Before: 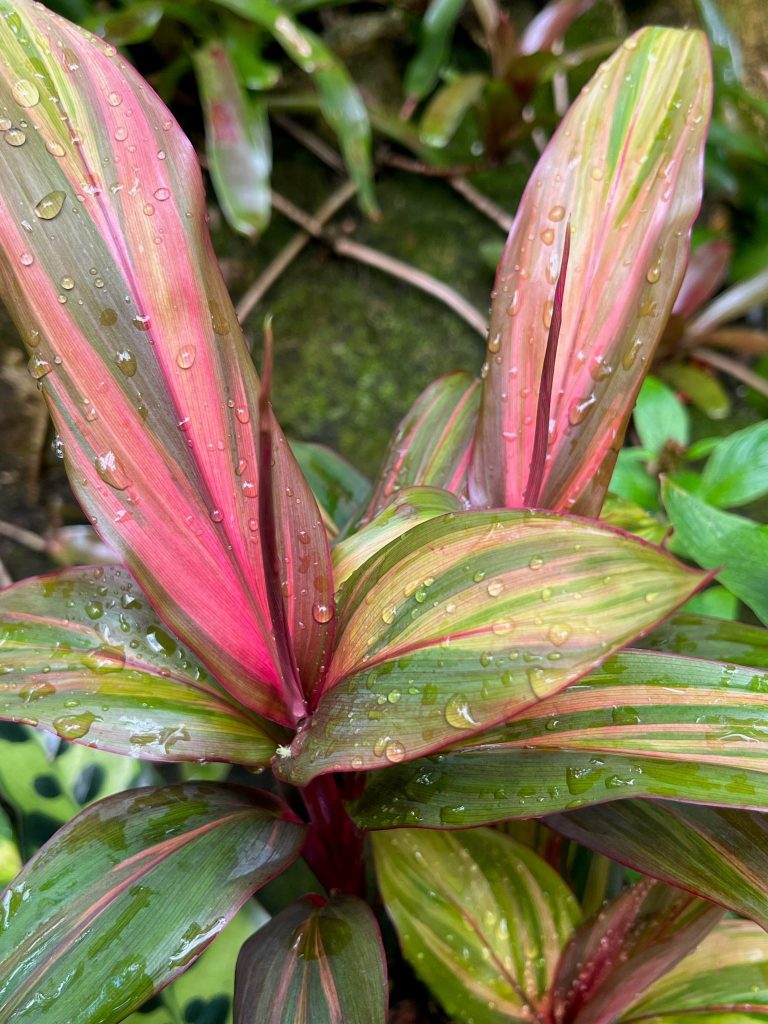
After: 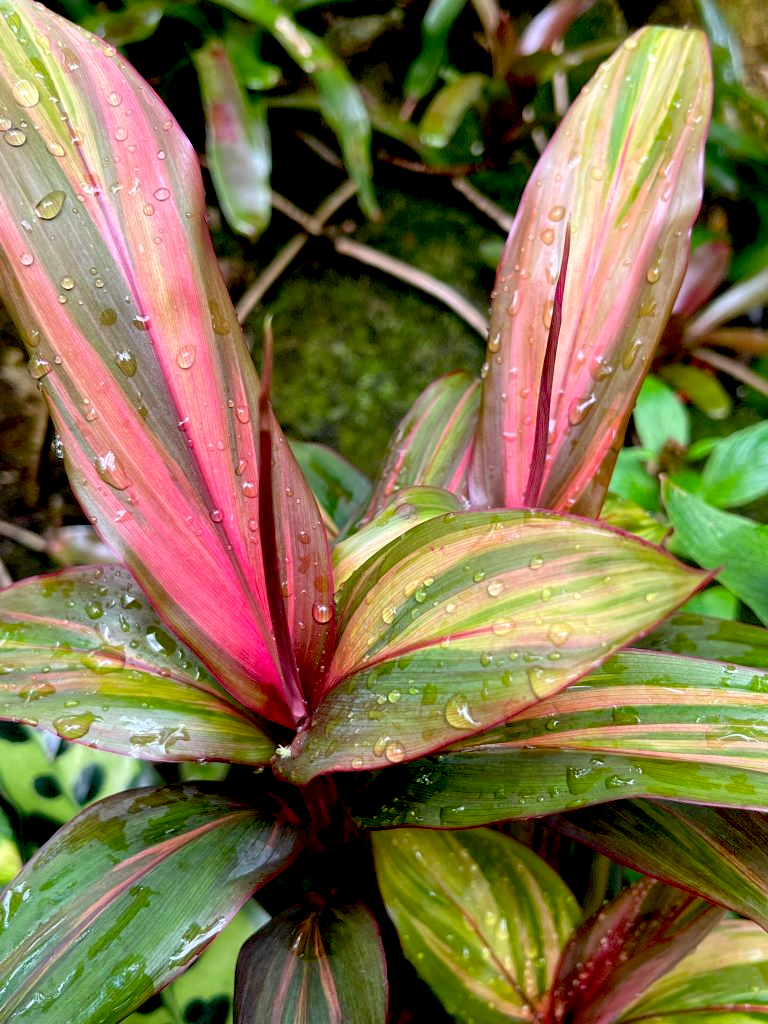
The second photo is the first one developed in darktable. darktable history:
exposure: black level correction 0.024, exposure 0.184 EV, compensate exposure bias true, compensate highlight preservation false
